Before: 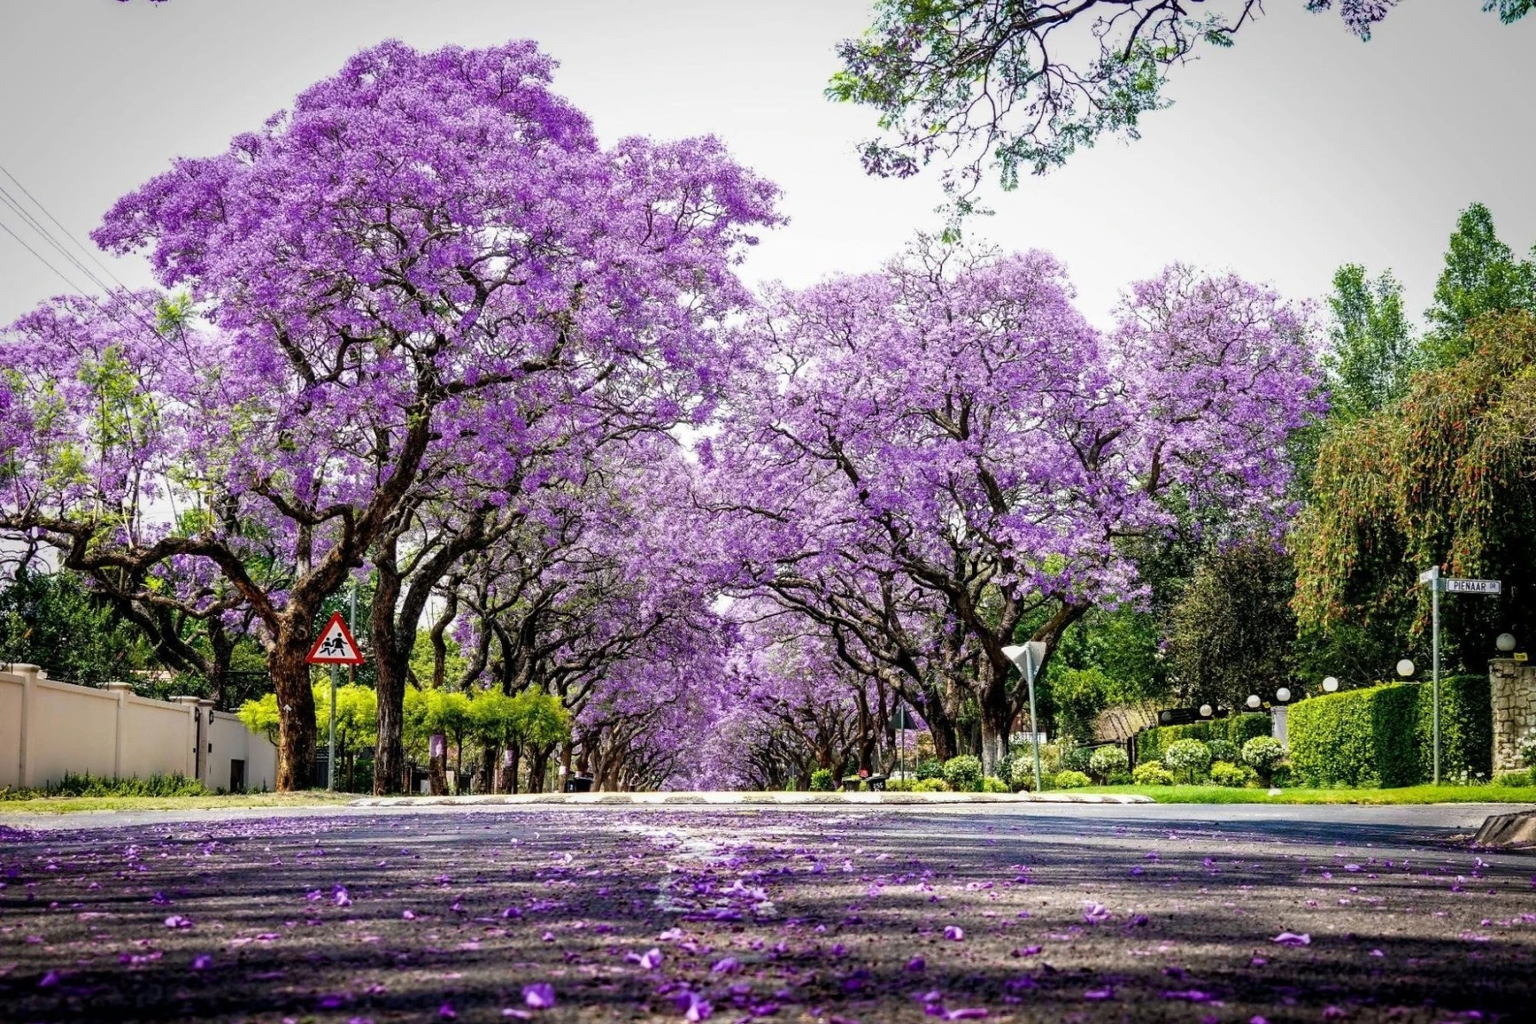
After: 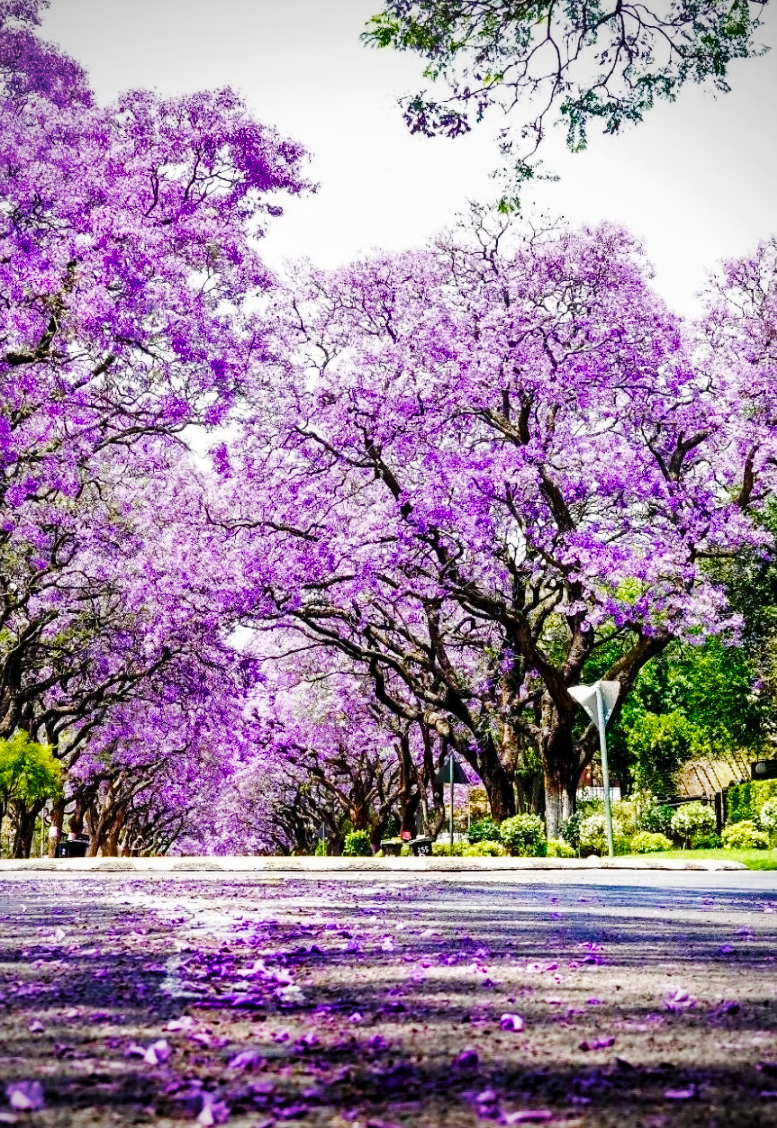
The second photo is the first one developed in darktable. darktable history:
crop: left 33.679%, top 5.96%, right 23.139%
color balance rgb: shadows lift › chroma 1.859%, shadows lift › hue 264.89°, perceptual saturation grading › global saturation 20%, perceptual saturation grading › highlights -24.988%, perceptual saturation grading › shadows 50.03%, perceptual brilliance grading › global brilliance 1.428%, perceptual brilliance grading › highlights -3.812%, contrast 4.918%
base curve: curves: ch0 [(0, 0) (0.032, 0.025) (0.121, 0.166) (0.206, 0.329) (0.605, 0.79) (1, 1)], preserve colors none
vignetting: unbound false
shadows and highlights: soften with gaussian
